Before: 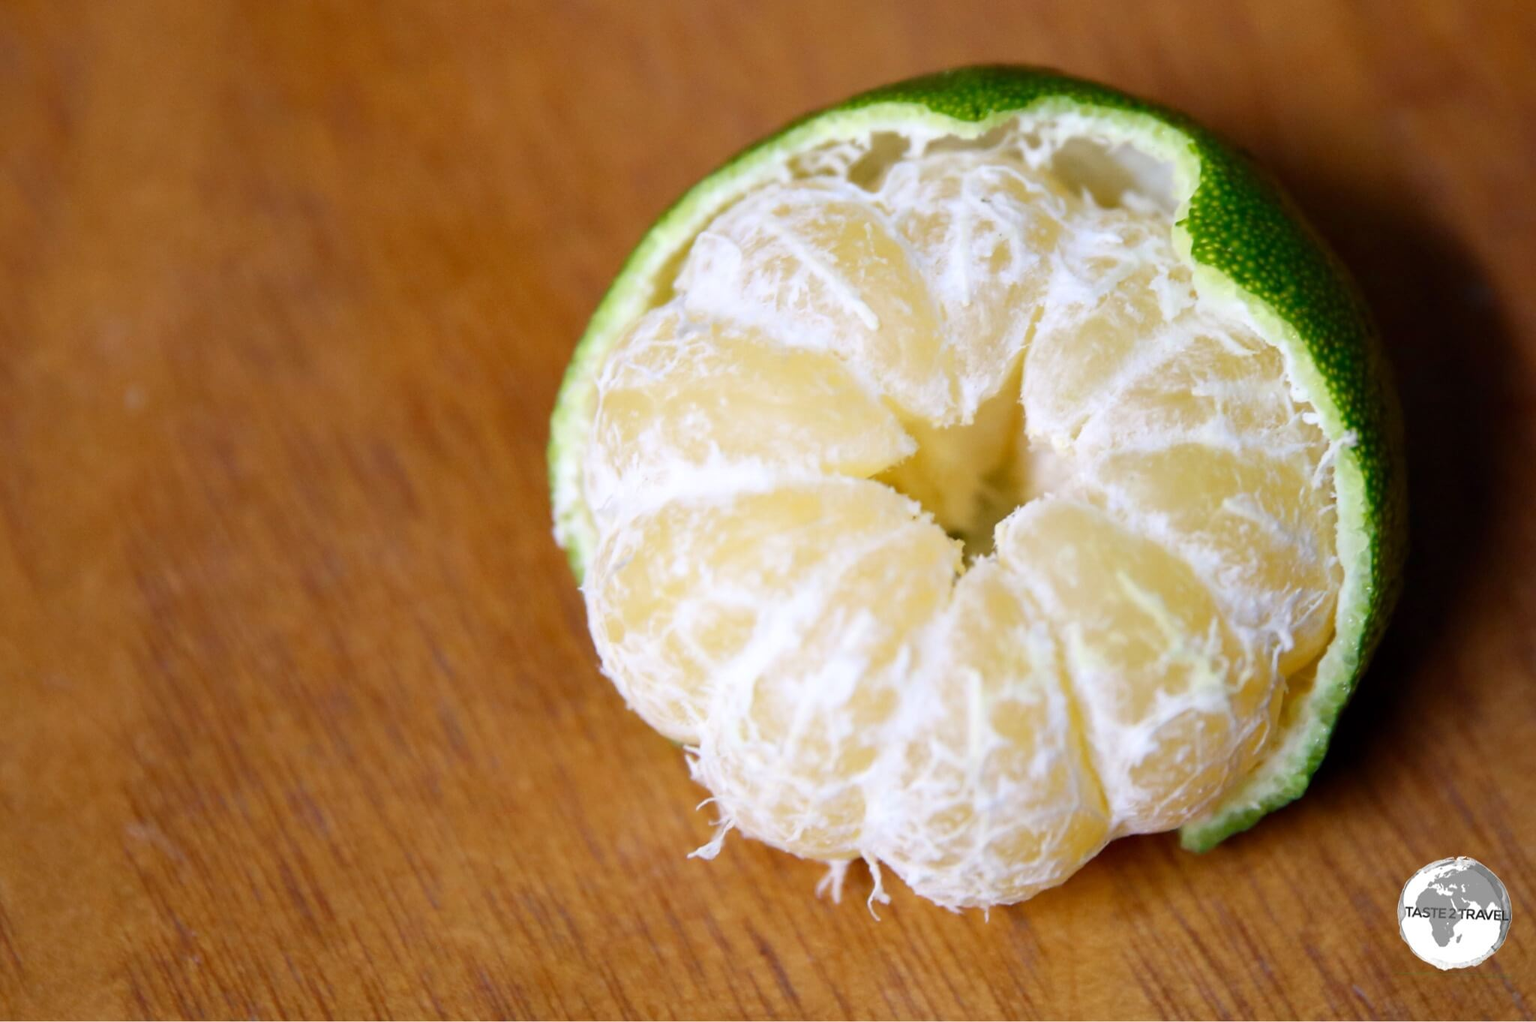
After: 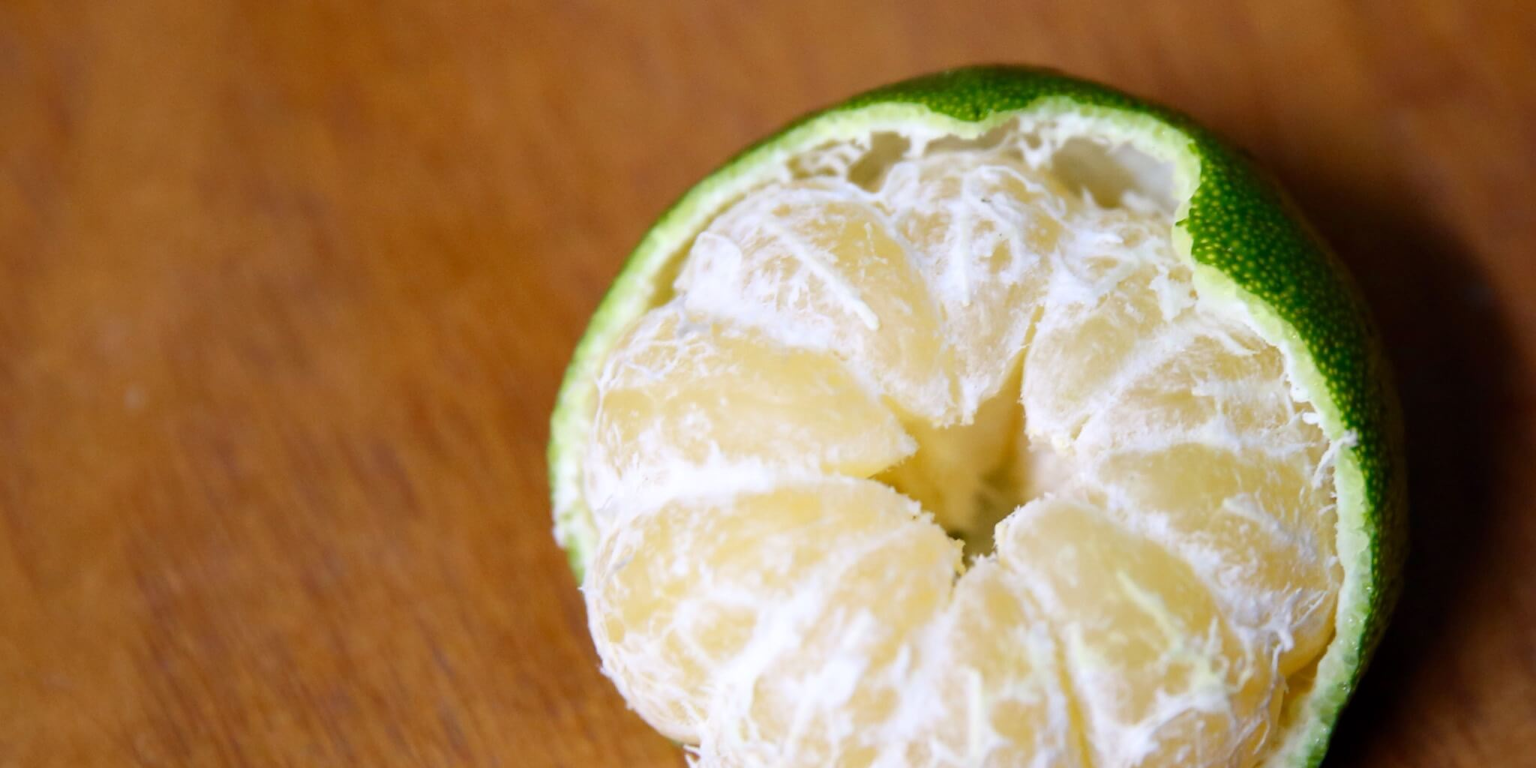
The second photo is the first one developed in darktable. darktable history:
crop: bottom 24.801%
